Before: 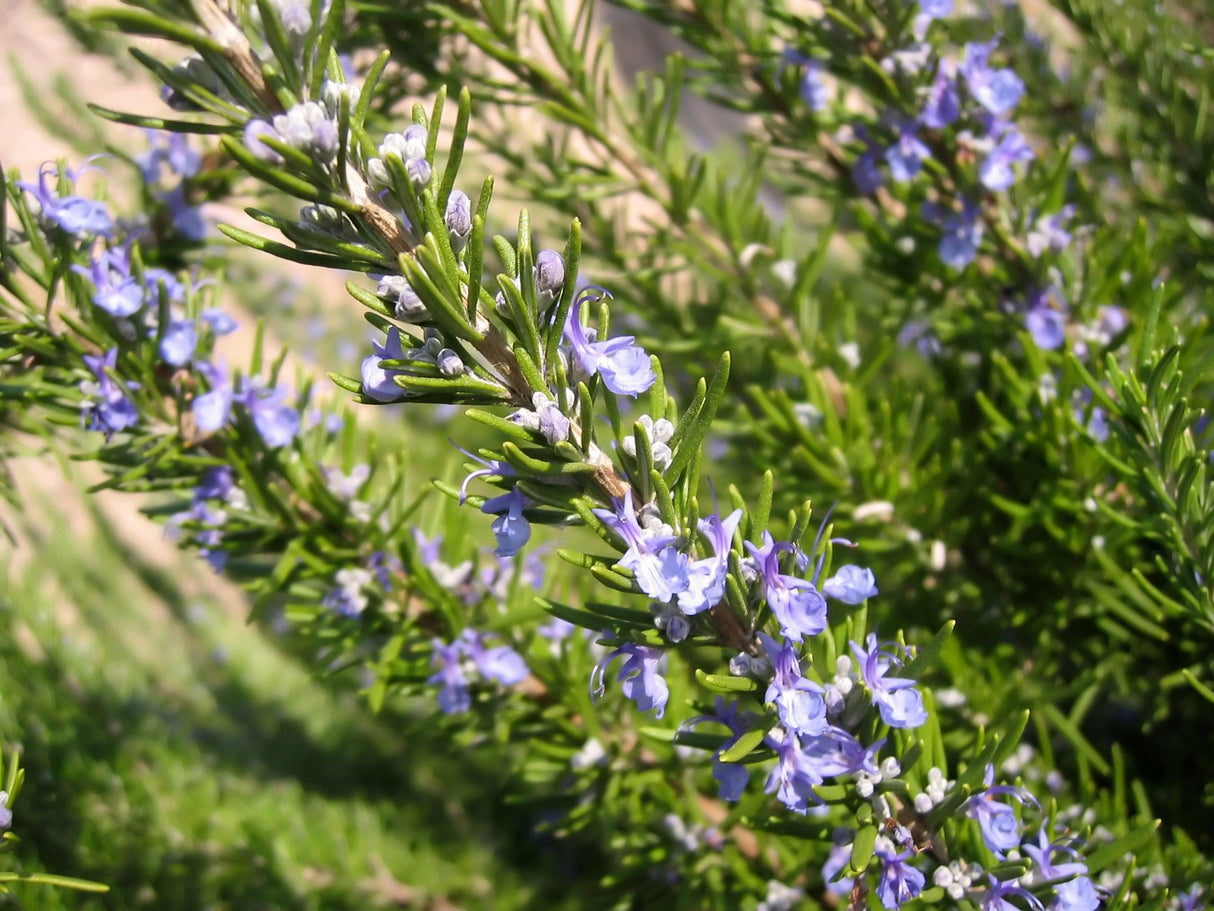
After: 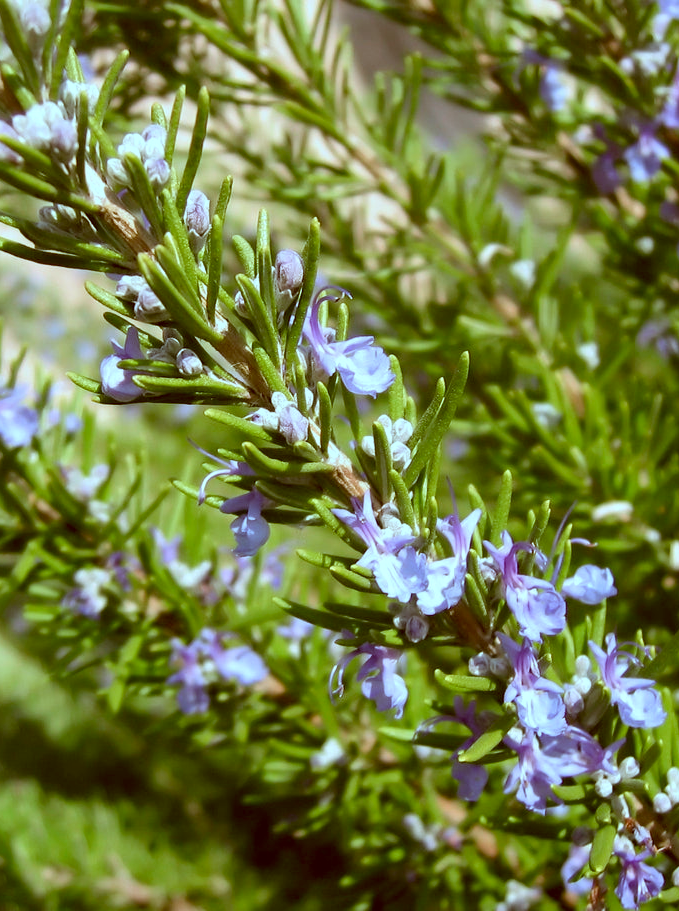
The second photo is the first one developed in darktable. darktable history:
exposure: black level correction 0.005, exposure 0.003 EV, compensate highlight preservation false
crop: left 21.538%, right 22.516%
color correction: highlights a* -14.85, highlights b* -16.69, shadows a* 10.53, shadows b* 29.53
